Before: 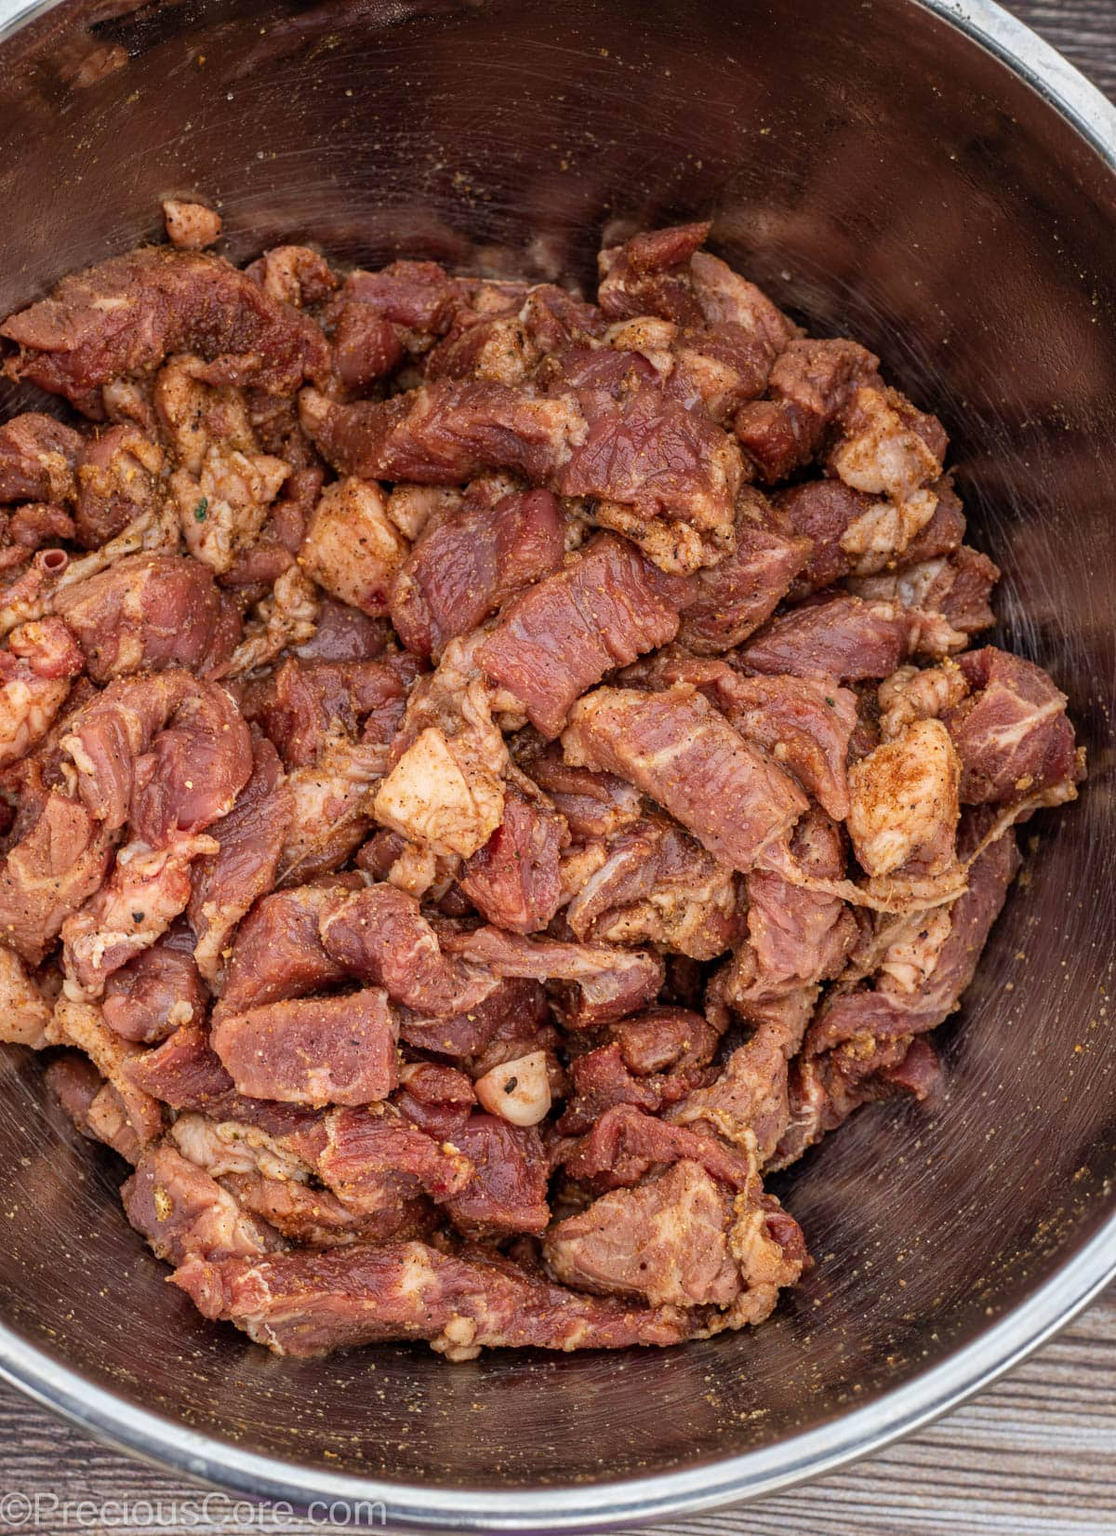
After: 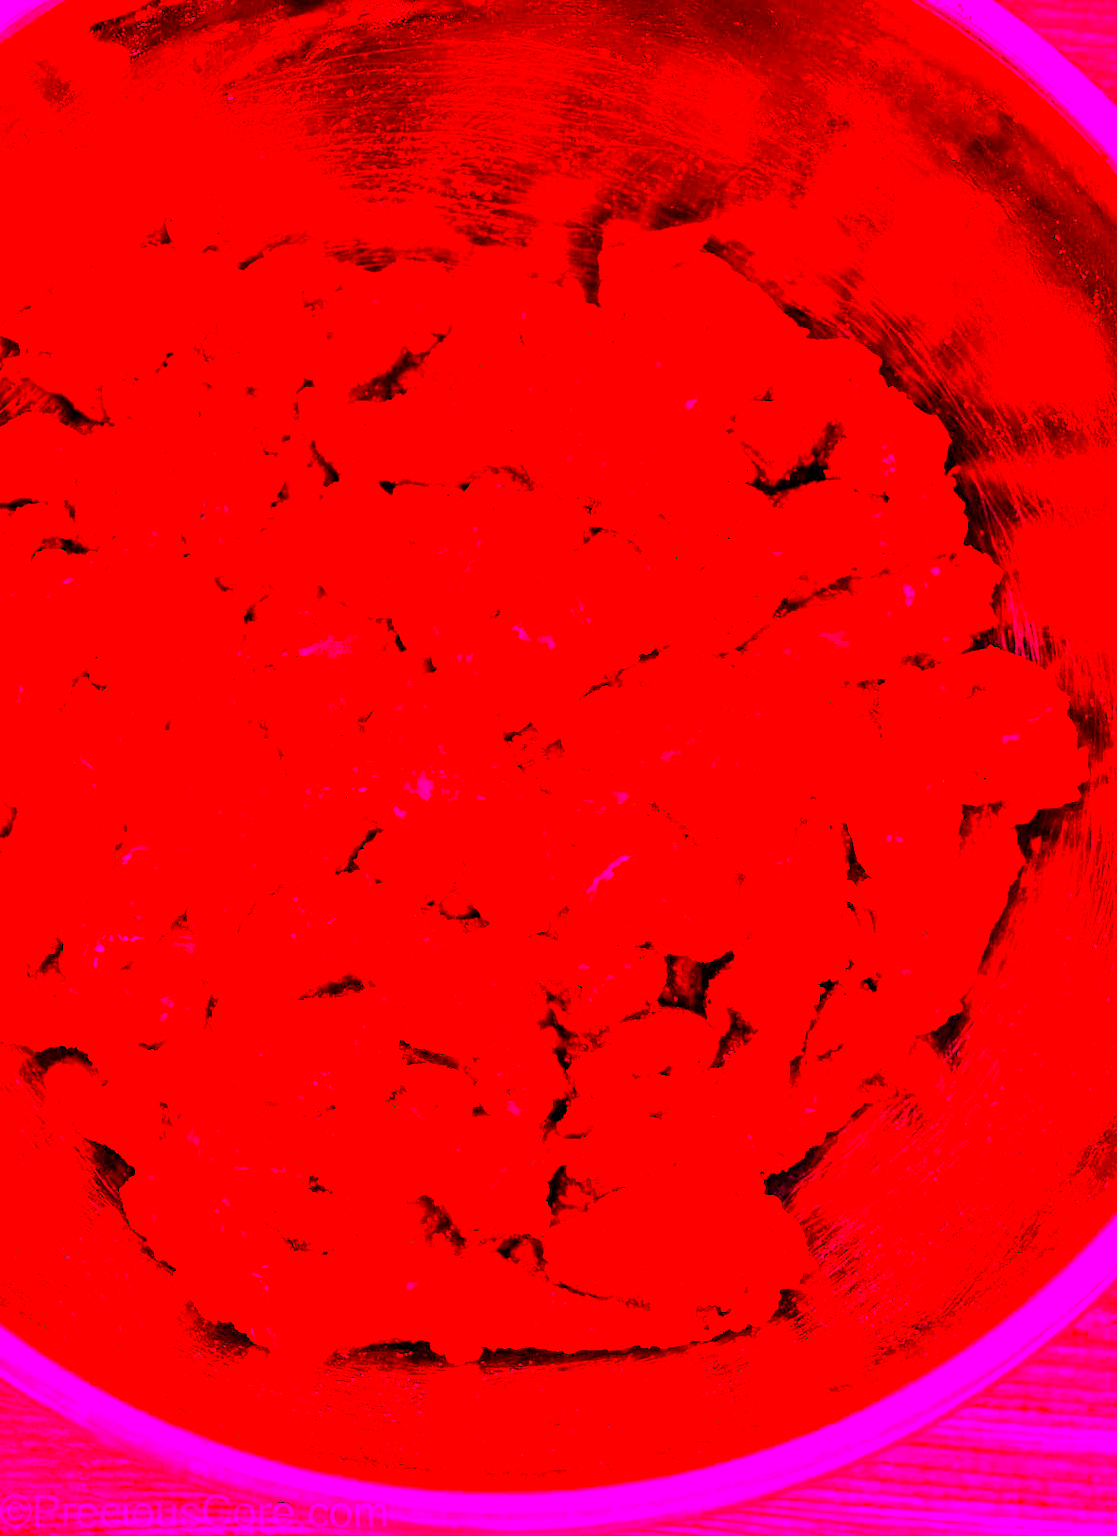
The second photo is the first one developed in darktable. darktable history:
white balance: red 4.26, blue 1.802
crop: bottom 0.071%
color balance rgb: perceptual saturation grading › global saturation 100%
